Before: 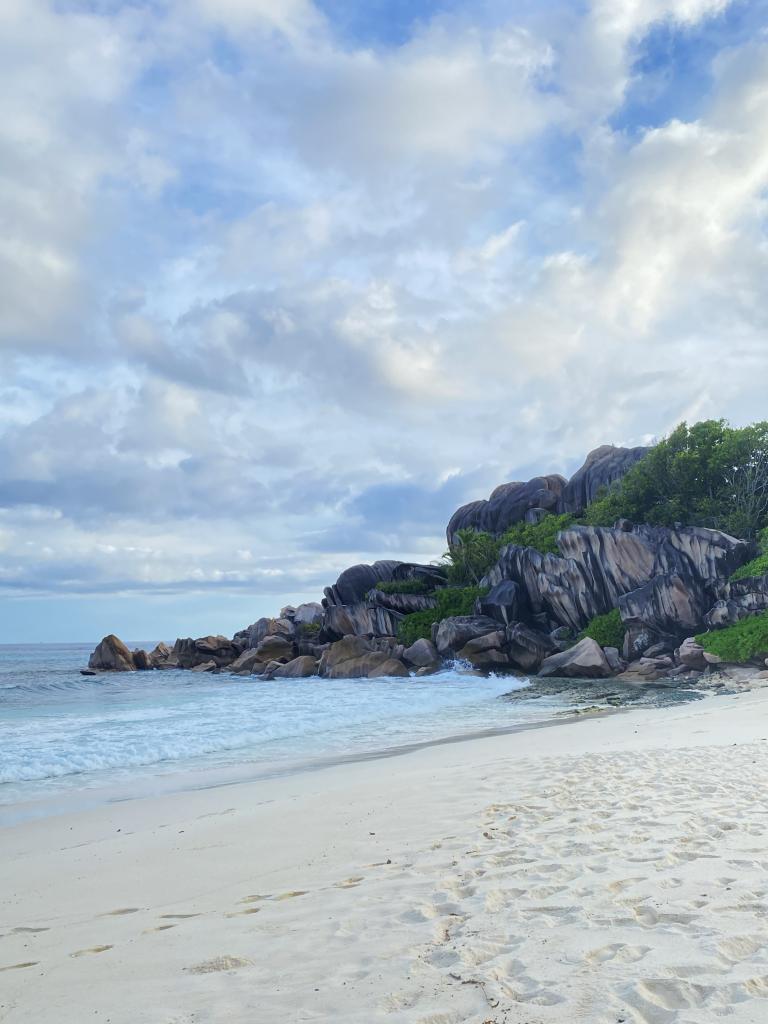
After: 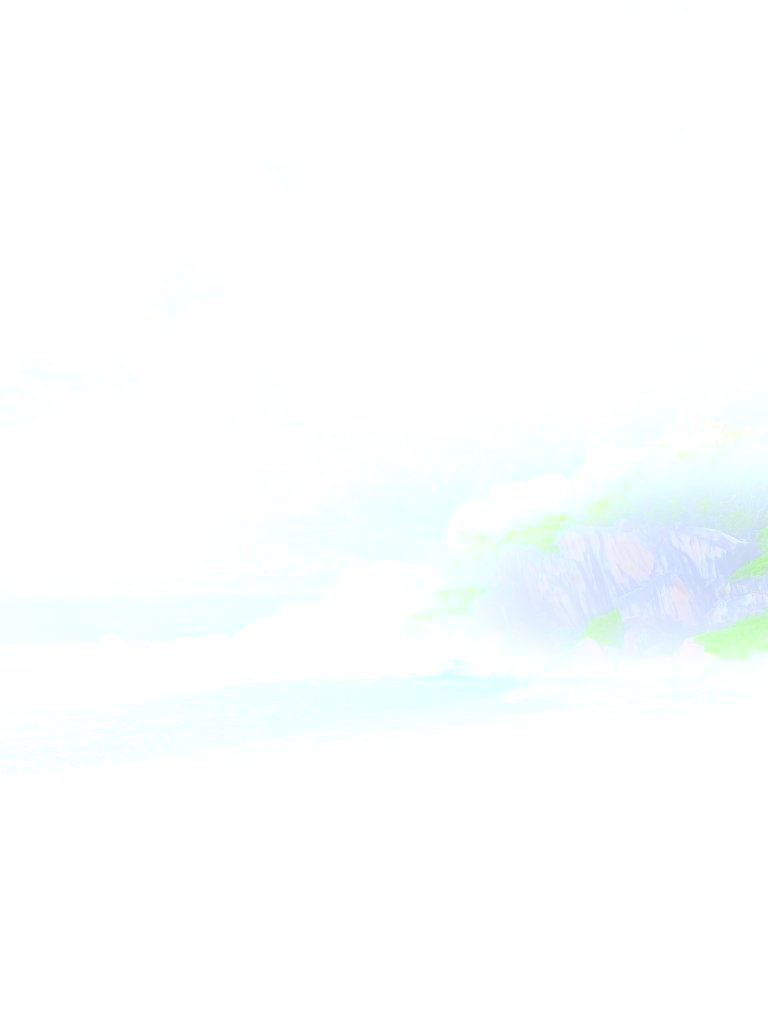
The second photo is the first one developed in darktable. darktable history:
bloom: size 25%, threshold 5%, strength 90%
base curve: preserve colors none
color balance: mode lift, gamma, gain (sRGB), lift [0.97, 1, 1, 1], gamma [1.03, 1, 1, 1]
